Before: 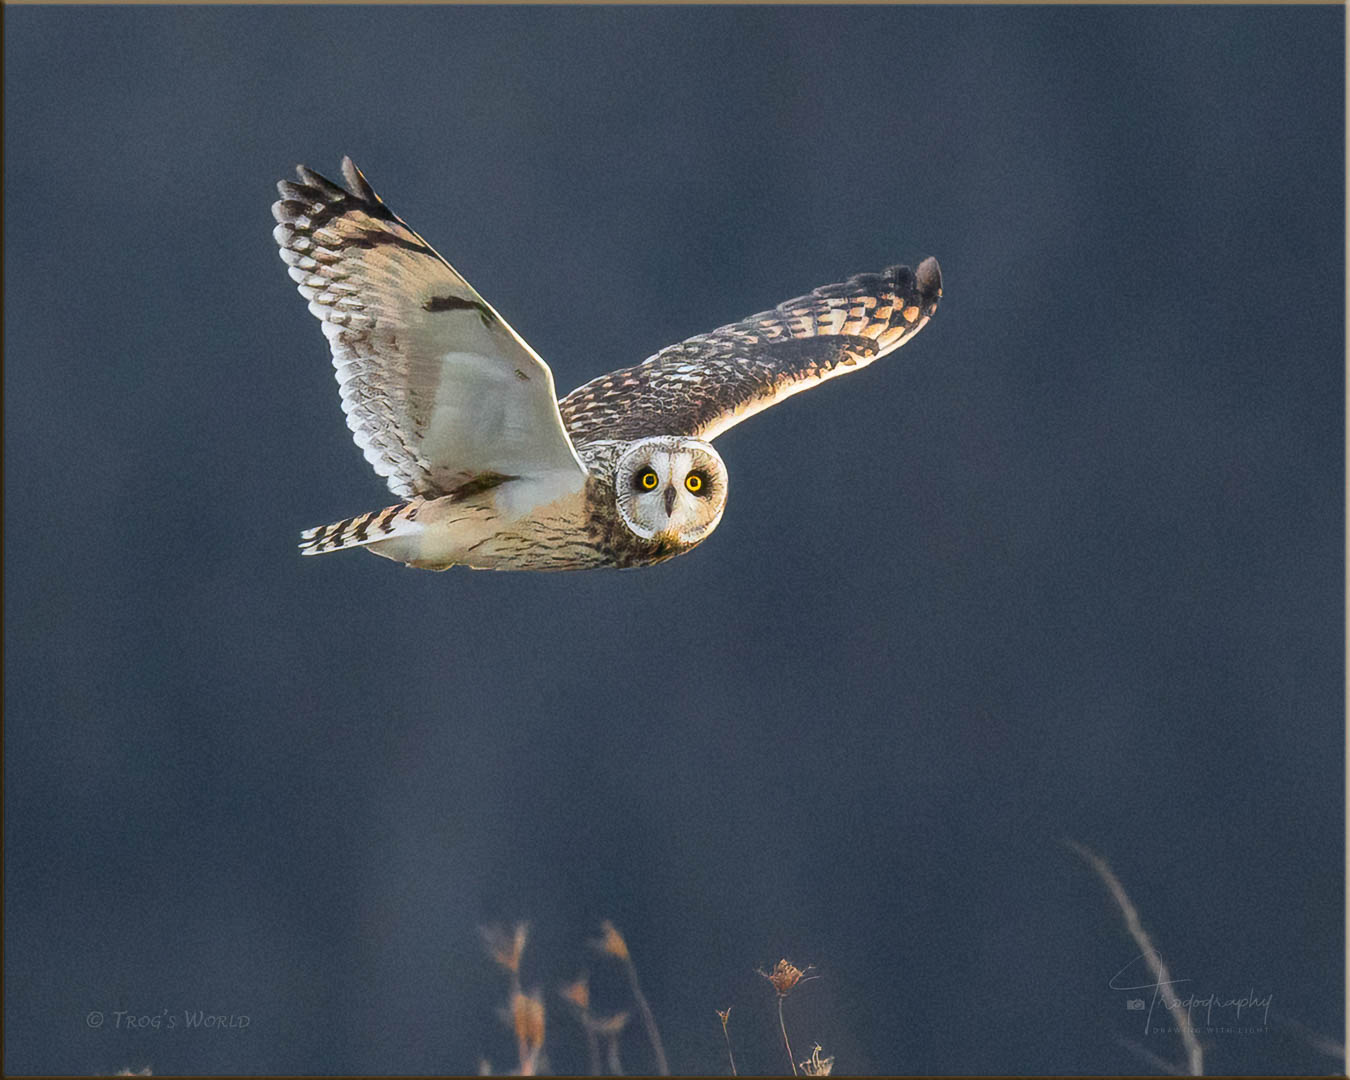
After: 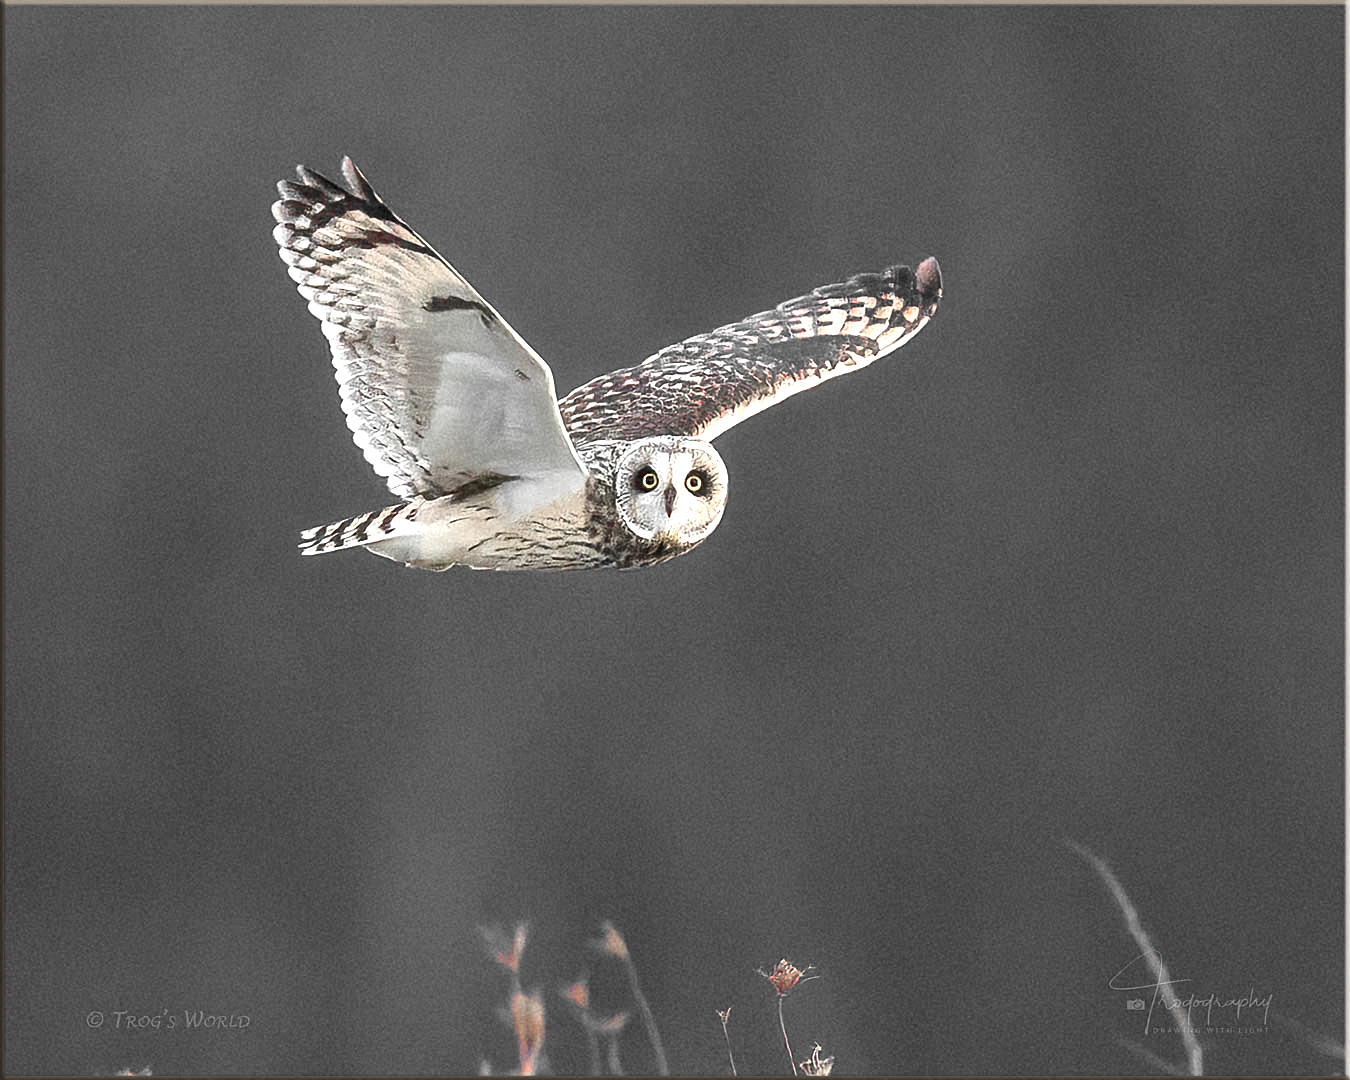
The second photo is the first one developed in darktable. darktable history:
color zones: curves: ch1 [(0, 0.831) (0.08, 0.771) (0.157, 0.268) (0.241, 0.207) (0.562, -0.005) (0.714, -0.013) (0.876, 0.01) (1, 0.831)]
exposure: exposure 0.766 EV, compensate highlight preservation false
sharpen: on, module defaults
grain: coarseness 0.09 ISO, strength 10%
